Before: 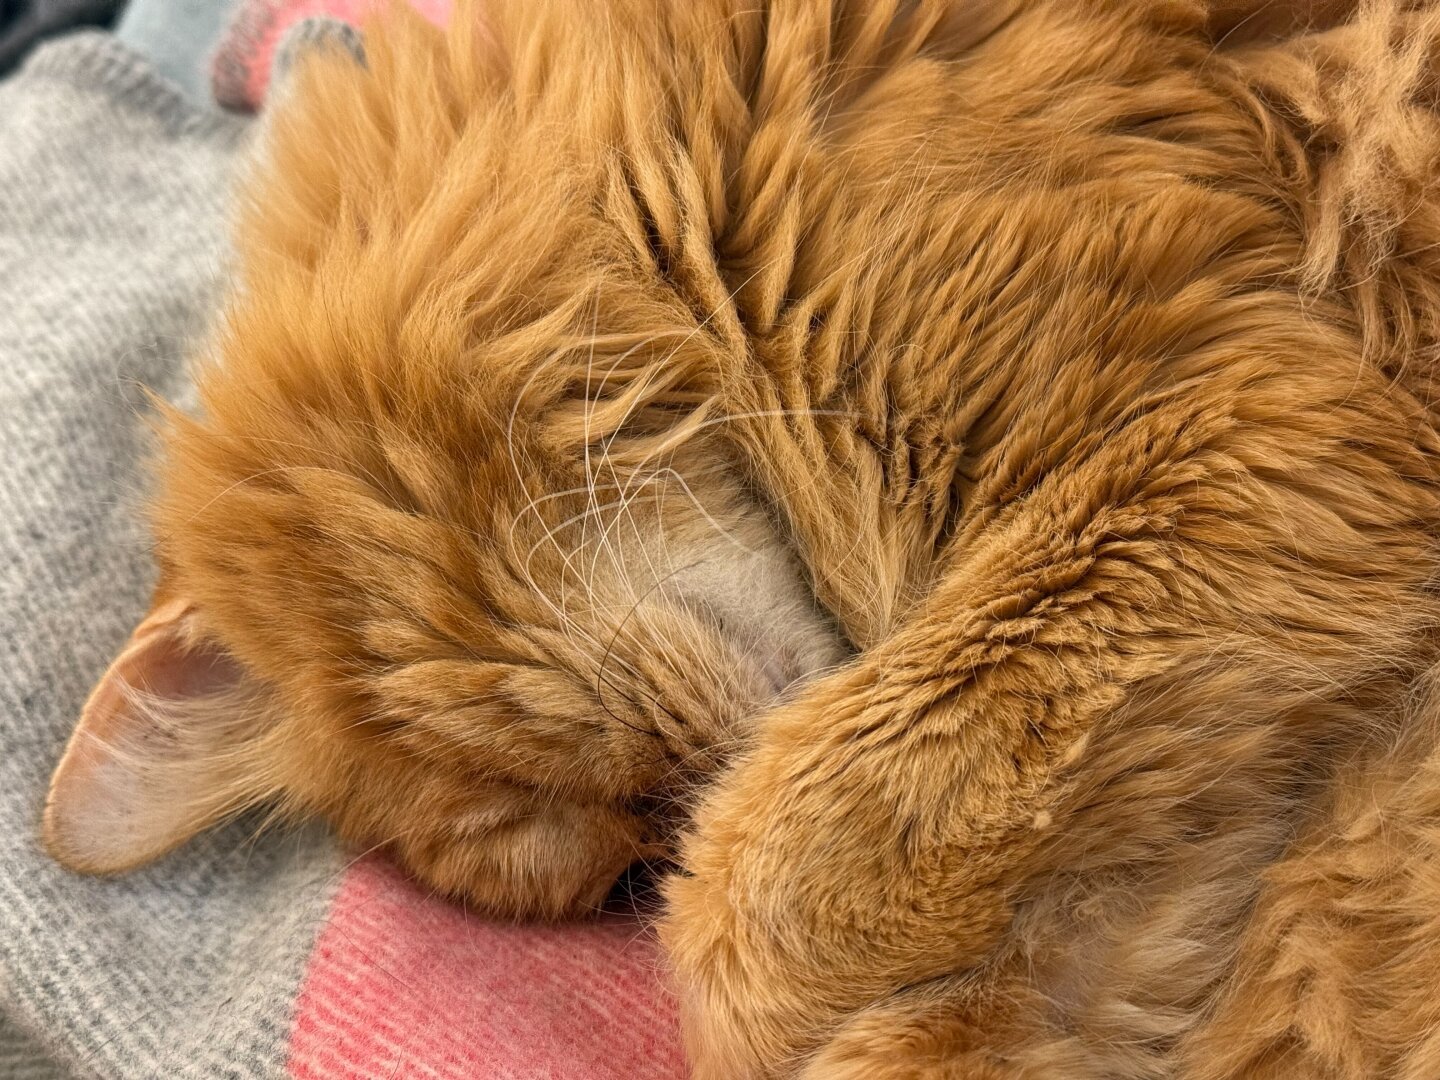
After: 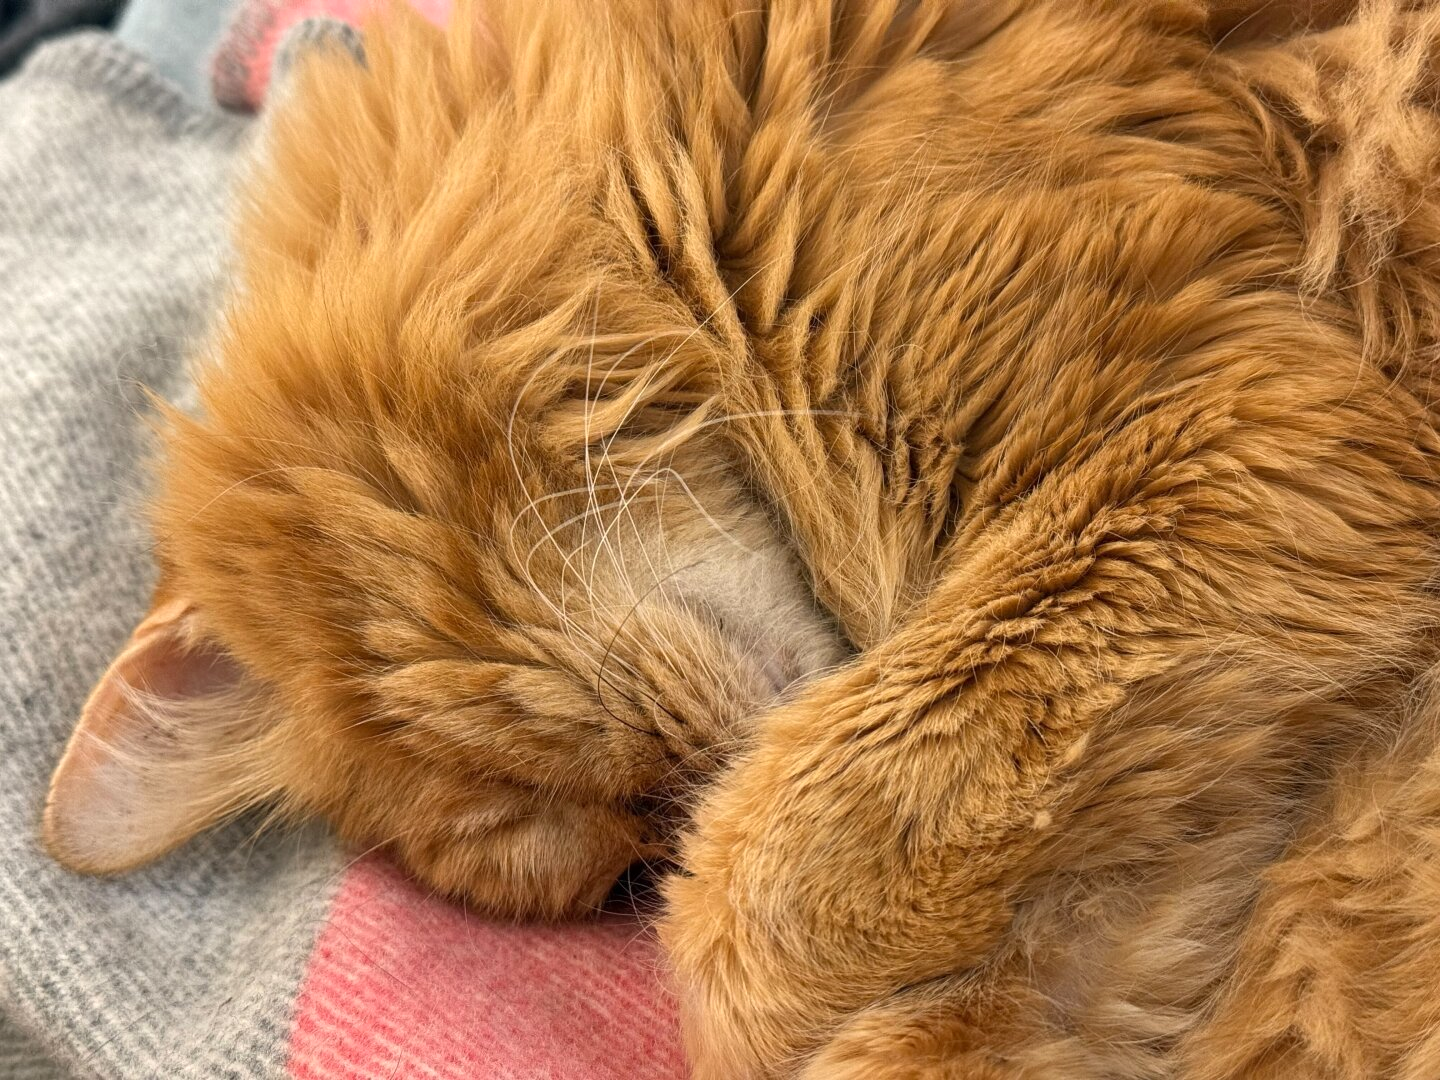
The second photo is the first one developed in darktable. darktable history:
exposure: exposure 0.129 EV, compensate exposure bias true, compensate highlight preservation false
